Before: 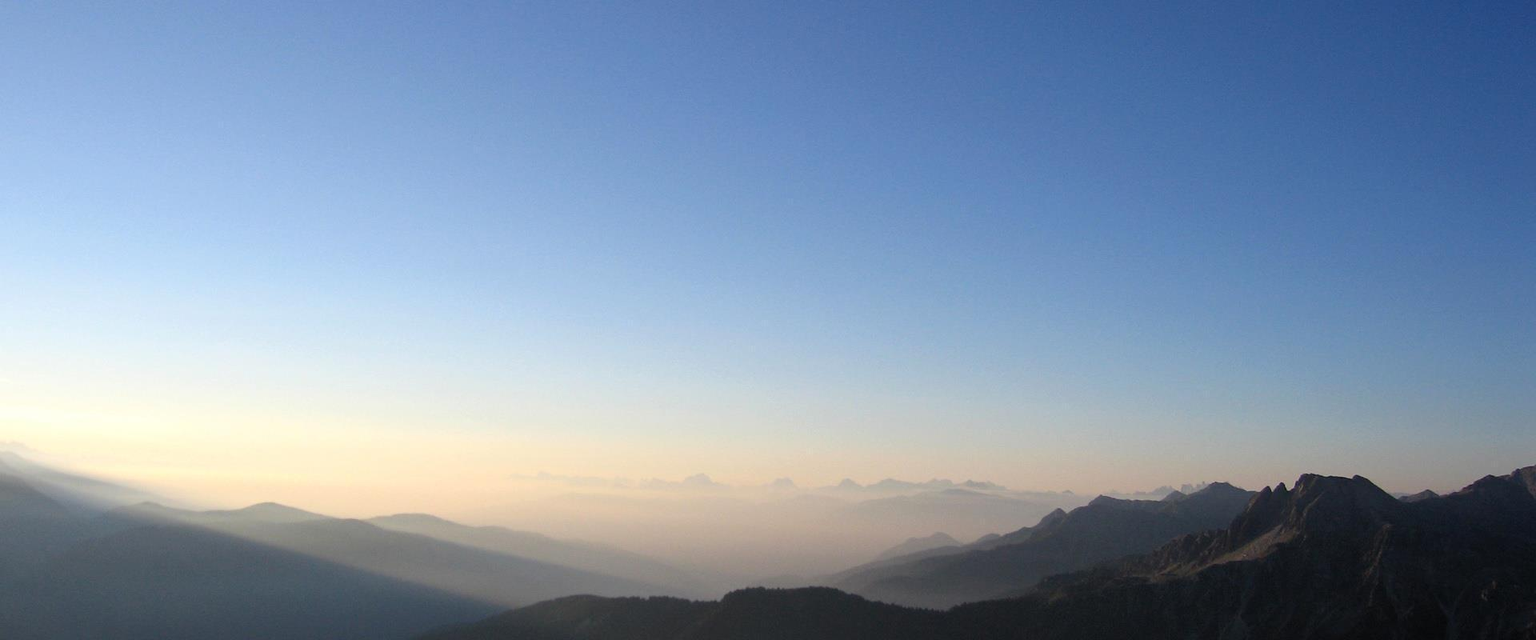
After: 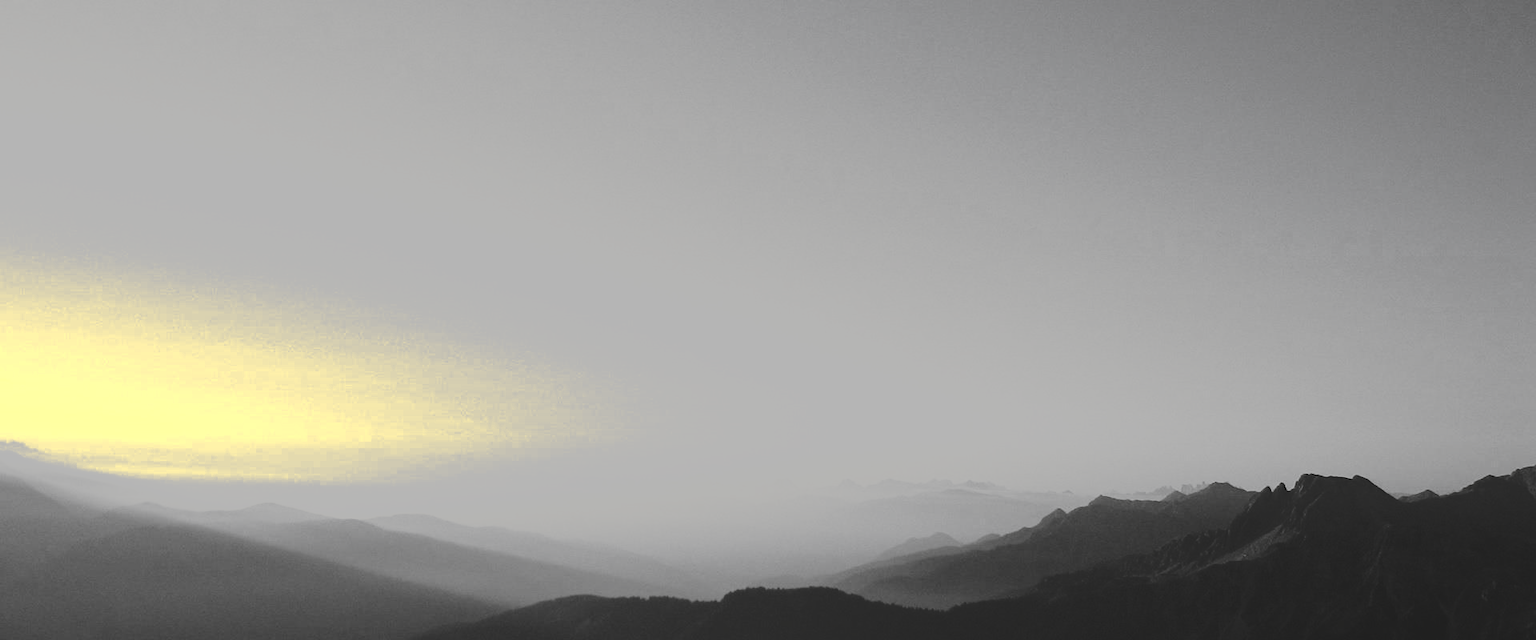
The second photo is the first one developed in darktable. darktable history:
tone curve: curves: ch0 [(0, 0) (0.003, 0.118) (0.011, 0.118) (0.025, 0.122) (0.044, 0.131) (0.069, 0.142) (0.1, 0.155) (0.136, 0.168) (0.177, 0.183) (0.224, 0.216) (0.277, 0.265) (0.335, 0.337) (0.399, 0.415) (0.468, 0.506) (0.543, 0.586) (0.623, 0.665) (0.709, 0.716) (0.801, 0.737) (0.898, 0.744) (1, 1)], preserve colors none
color look up table: target L [100, 81.69, 69.98, 78.8, 75.88, 68.49, 64.74, 56.71, 49.64, 43.73, 44, 23.52, 5.464, 205.38, 72.94, 75.88, 63.22, 67.74, 61.32, 62.46, 45.36, 38.52, 25.76, 100, 100, 81.69, 77.34, 64.74, 100, 67.74, 53.19, 65.49, 69.98, 81.69, 65.11, 44.41, 29.73, 37.13, 35.44, 18.94, 11.76, 81.69, 84.56, 84.56, 72.94, 81.69, 65.49, 53.19, 36.15], target a [-1.815, -0.298, -0.105, -0.102, -0.302, -0.002, -0.001, 0, 0, 0.001, 0, 0, -0.001, 0.001, -0.104, -0.302, -0.001, -0.002, 0, -0.001, 0.001, 0.001, 0, -1.815, -1.815, -0.298, -0.103, -0.001, -1.815, -0.002, 0, -0.001, -0.105, -0.298, 0, 0, 0, 0.001, 0.001, -0.128, 0, -0.298, -0.296, -0.296, -0.104, -0.298, -0.001, 0, 0], target b [25.41, 3.751, 1.302, 1.269, 3.813, 0.019, 0.018, 0.001, 0.001, -0.004, -0.004, -0.003, 0.007, -0.004, 1.291, 3.813, 0.018, 0.019, 0.001, 0.001, -0.004, -0.004, 0, 25.41, 25.41, 3.751, 1.273, 0.018, 25.41, 0.019, 0.001, 0.001, 1.302, 3.751, 0.001, 0.001, 0, -0.004, -0.004, 1.618, 0.001, 3.751, 3.724, 3.724, 1.291, 3.751, 0.001, 0.001, 0], num patches 49
